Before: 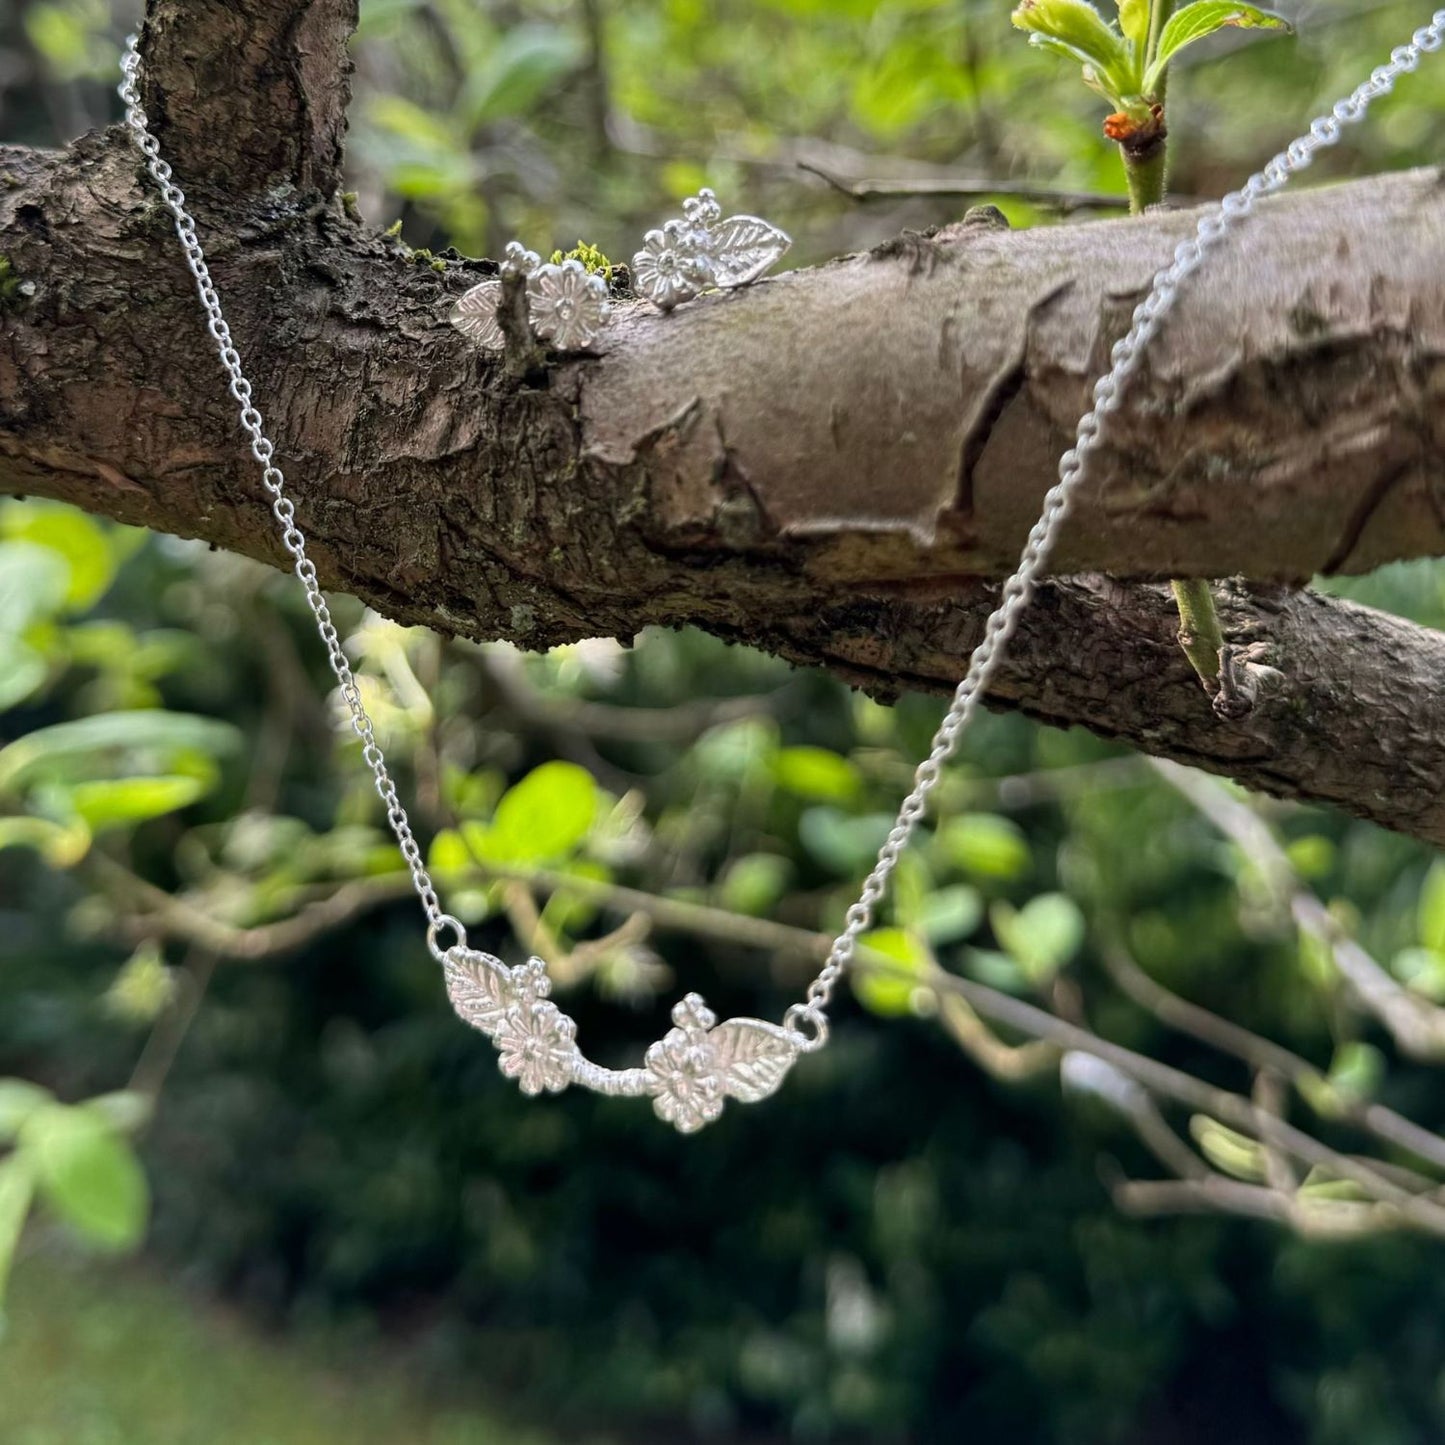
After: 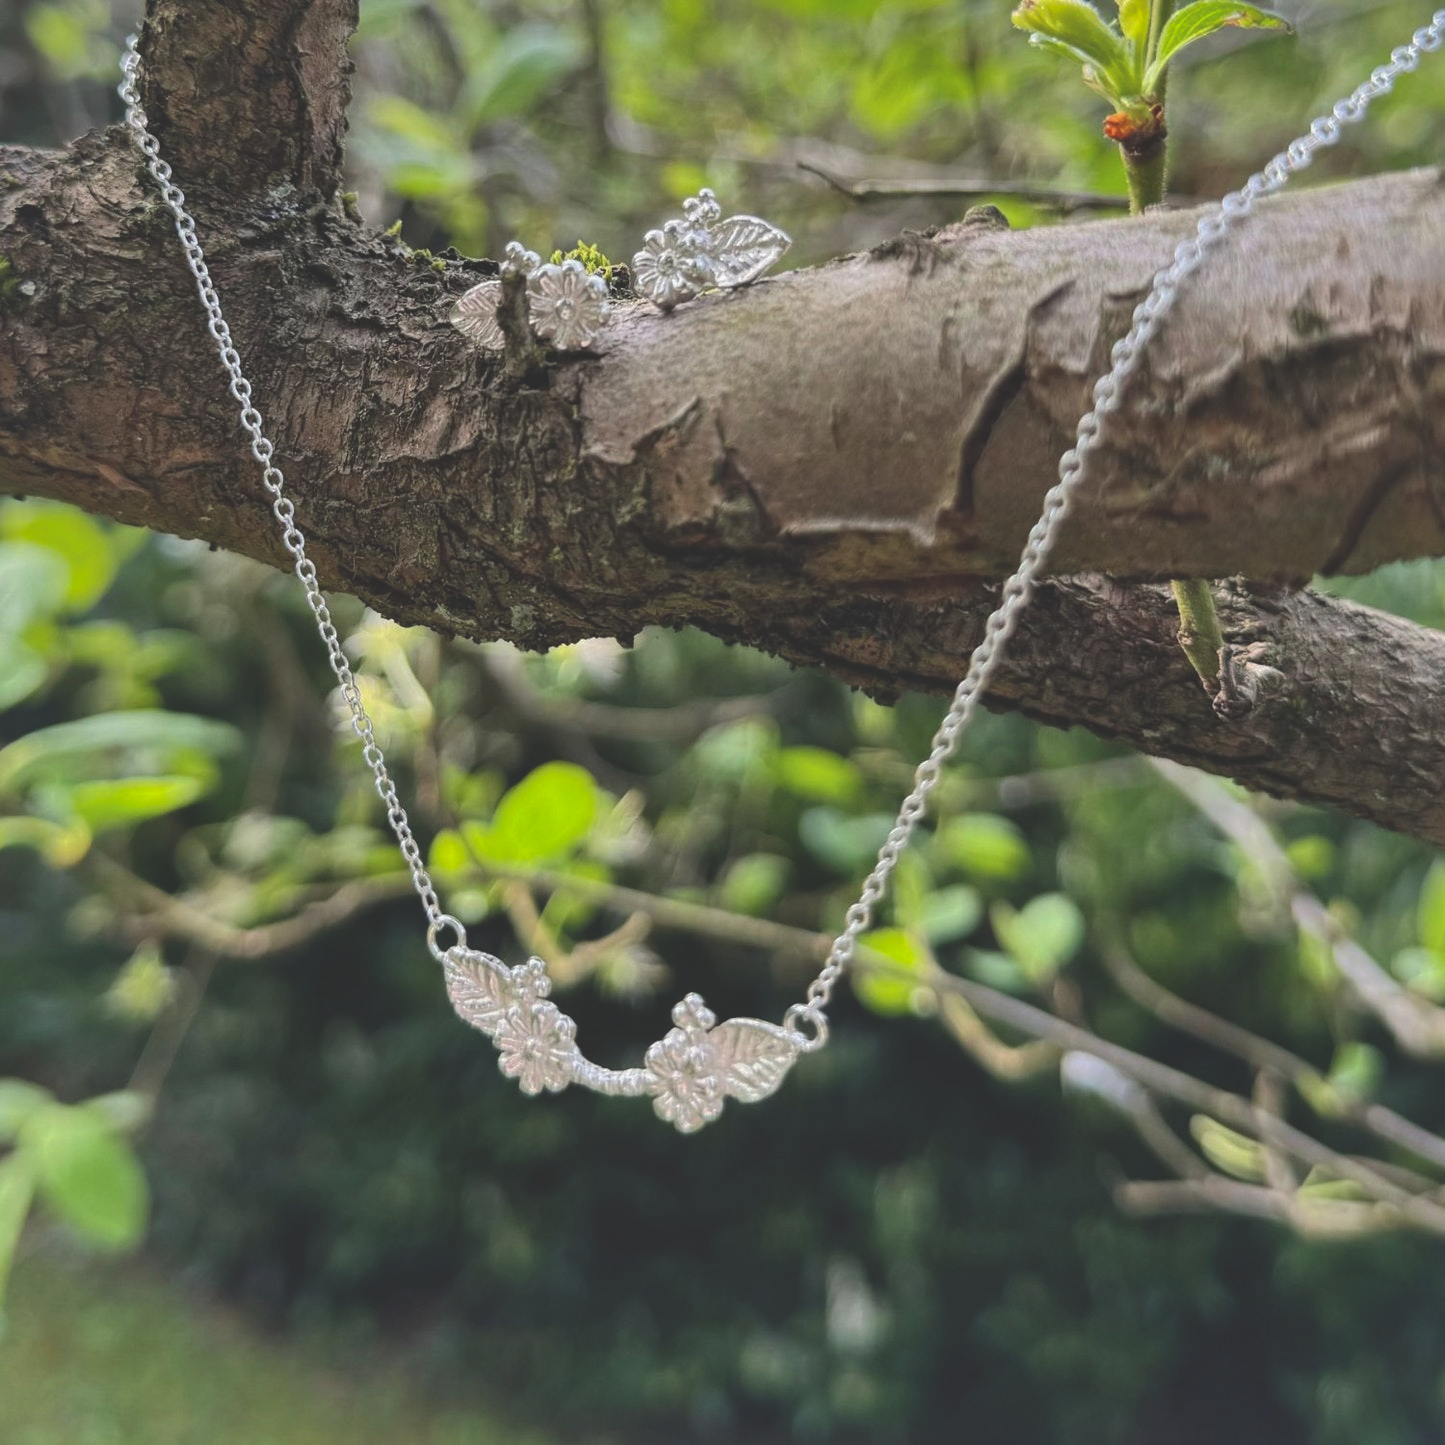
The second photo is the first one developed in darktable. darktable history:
shadows and highlights: shadows 39.64, highlights -59.89
exposure: black level correction -0.022, exposure -0.036 EV, compensate highlight preservation false
